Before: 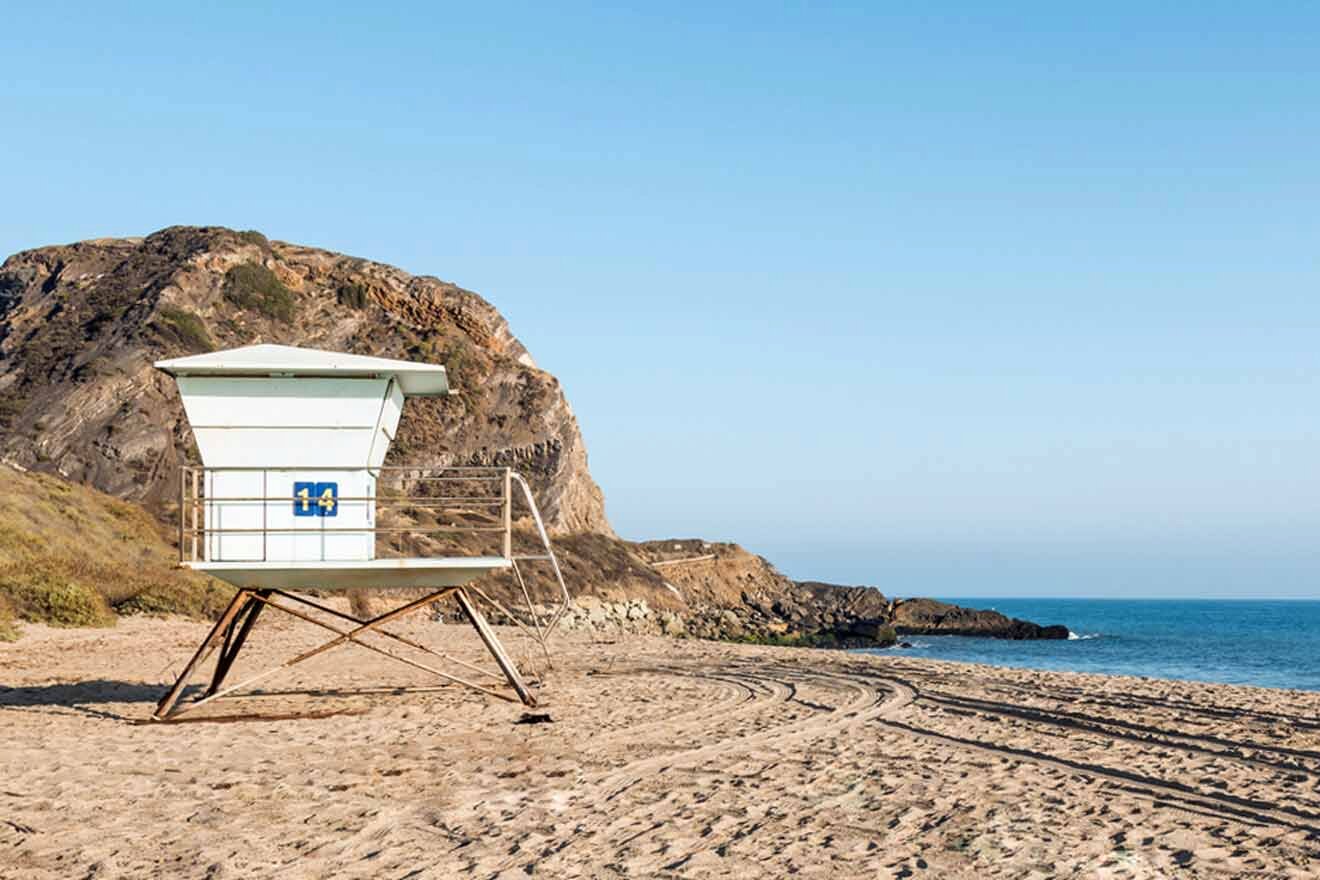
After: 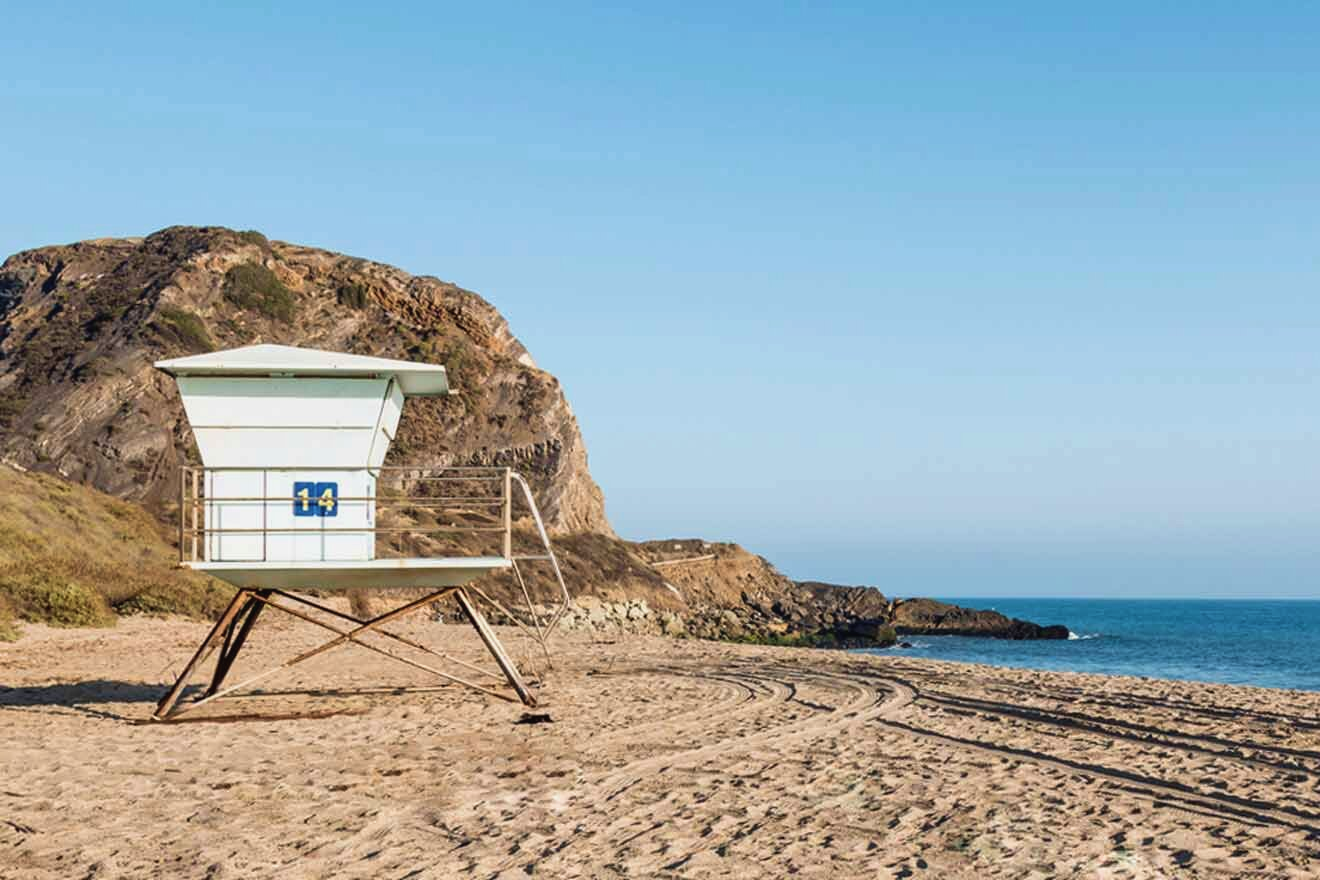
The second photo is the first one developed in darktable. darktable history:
contrast brightness saturation: contrast -0.066, brightness -0.041, saturation -0.113
velvia: on, module defaults
